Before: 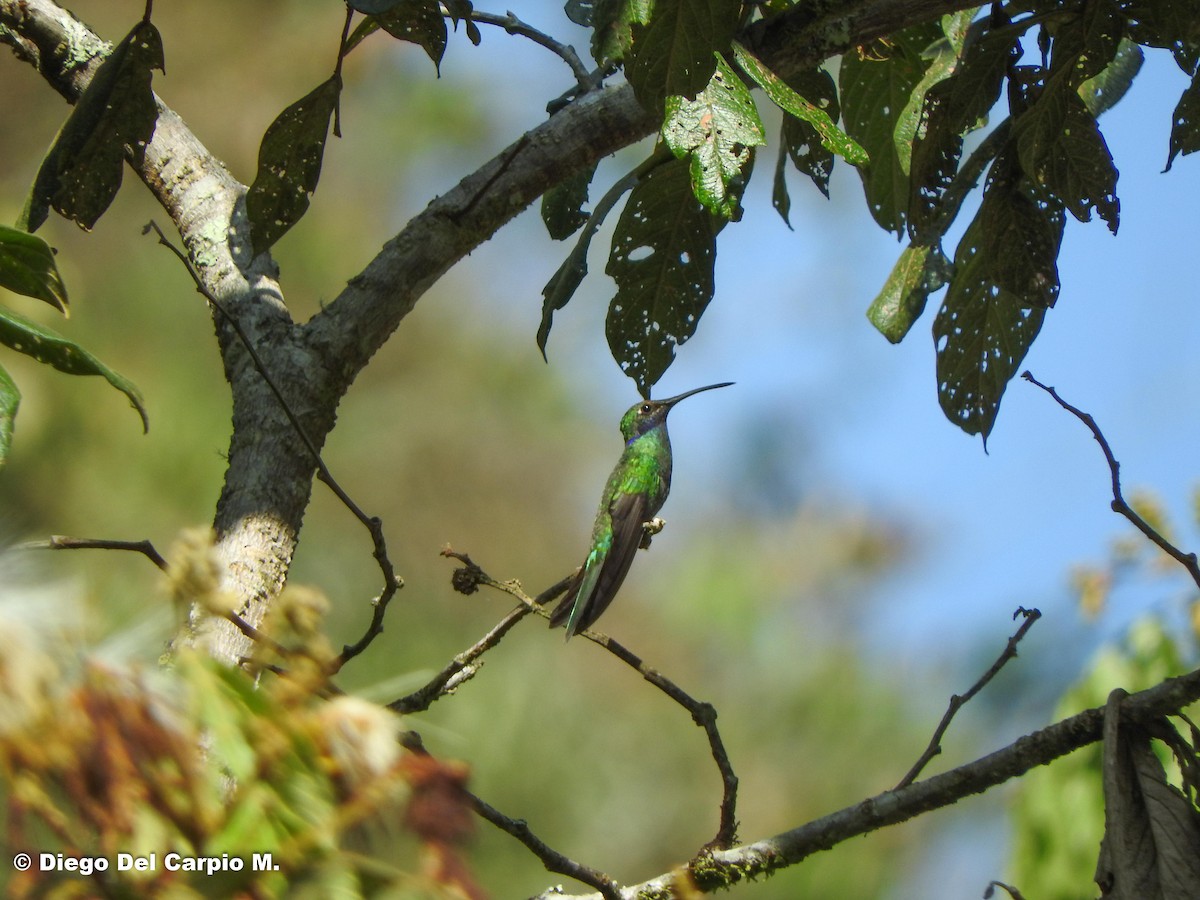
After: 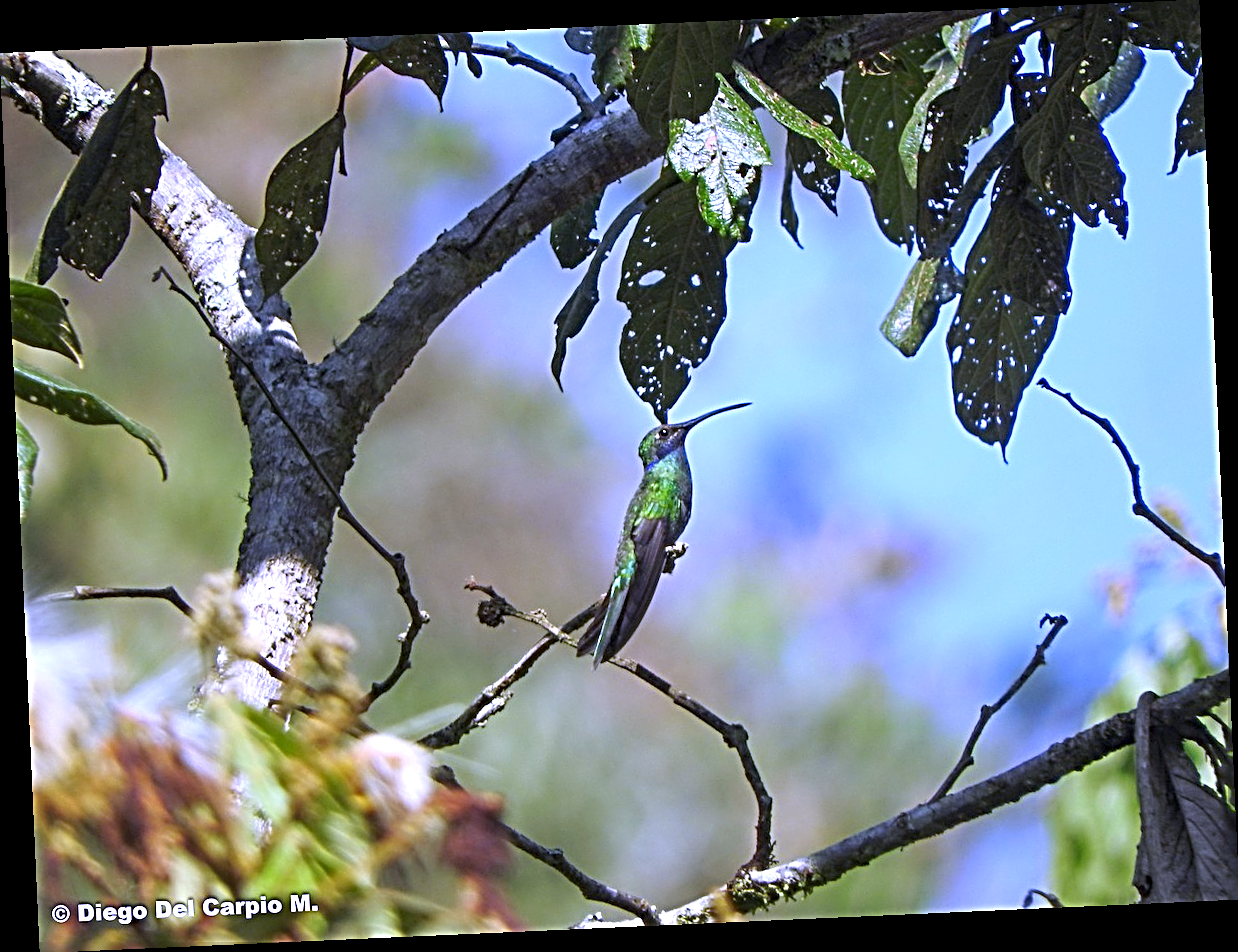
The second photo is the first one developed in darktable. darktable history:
exposure: exposure 0.375 EV, compensate highlight preservation false
white balance: red 0.98, blue 1.61
rotate and perspective: rotation -2.56°, automatic cropping off
sharpen: radius 3.69, amount 0.928
